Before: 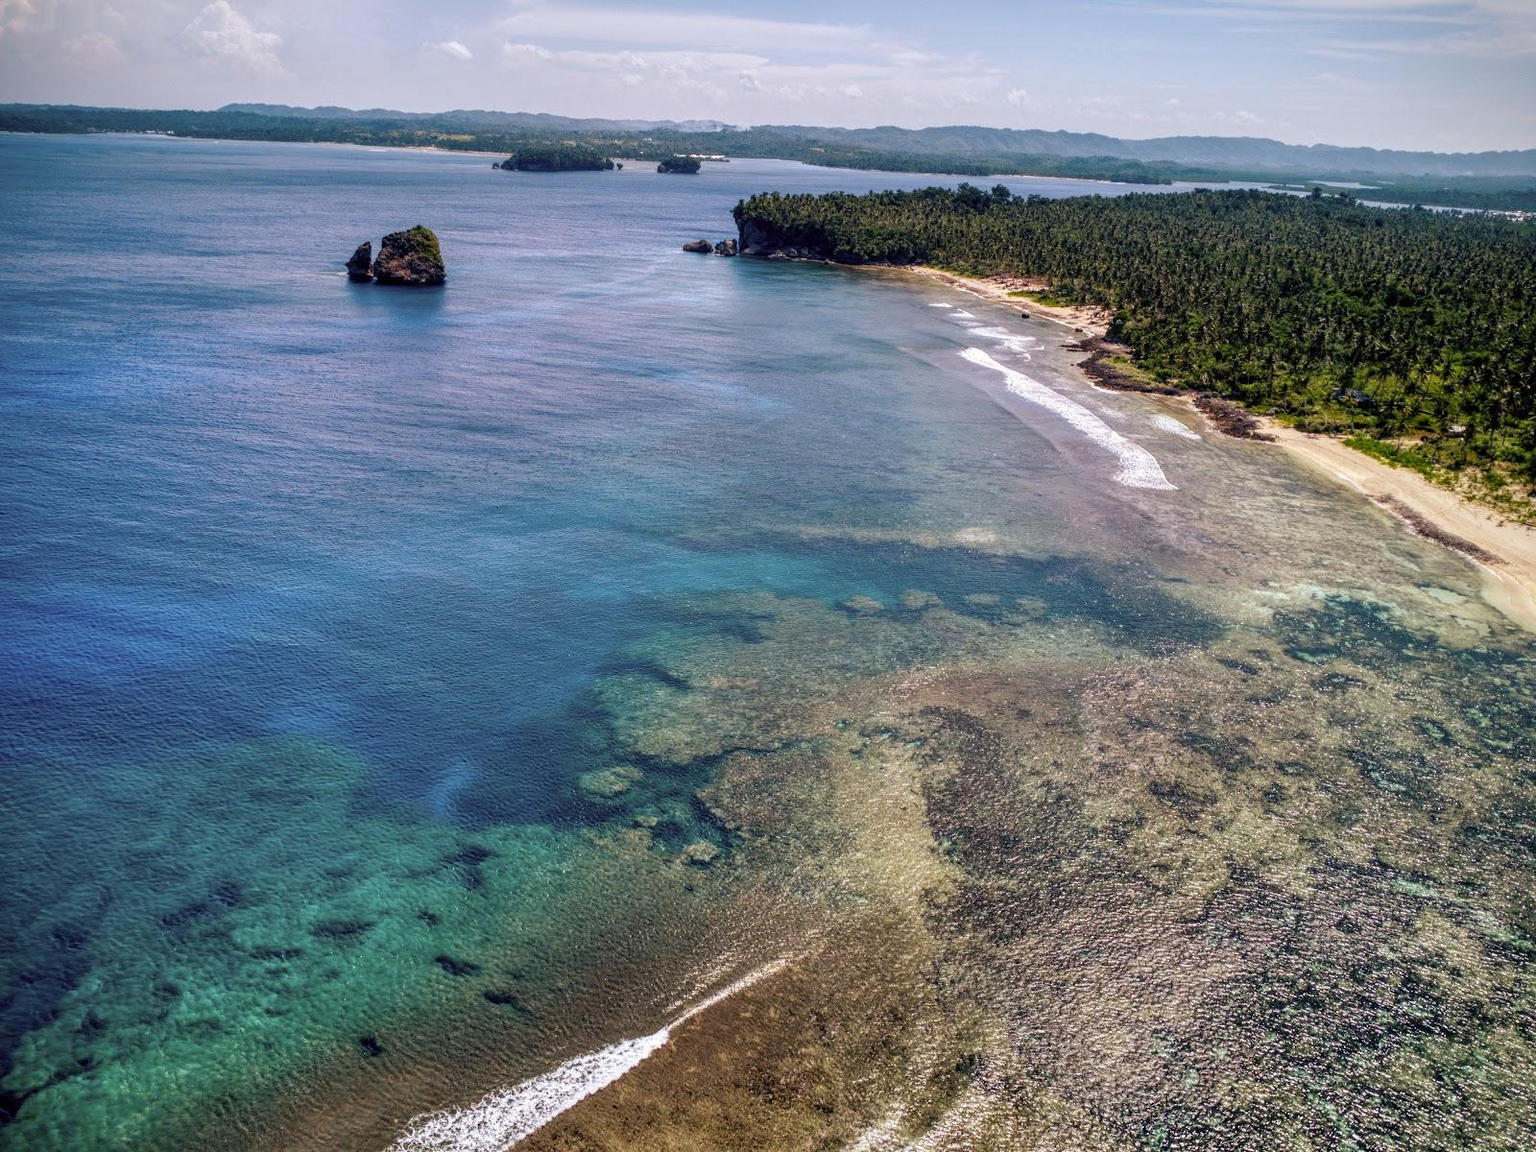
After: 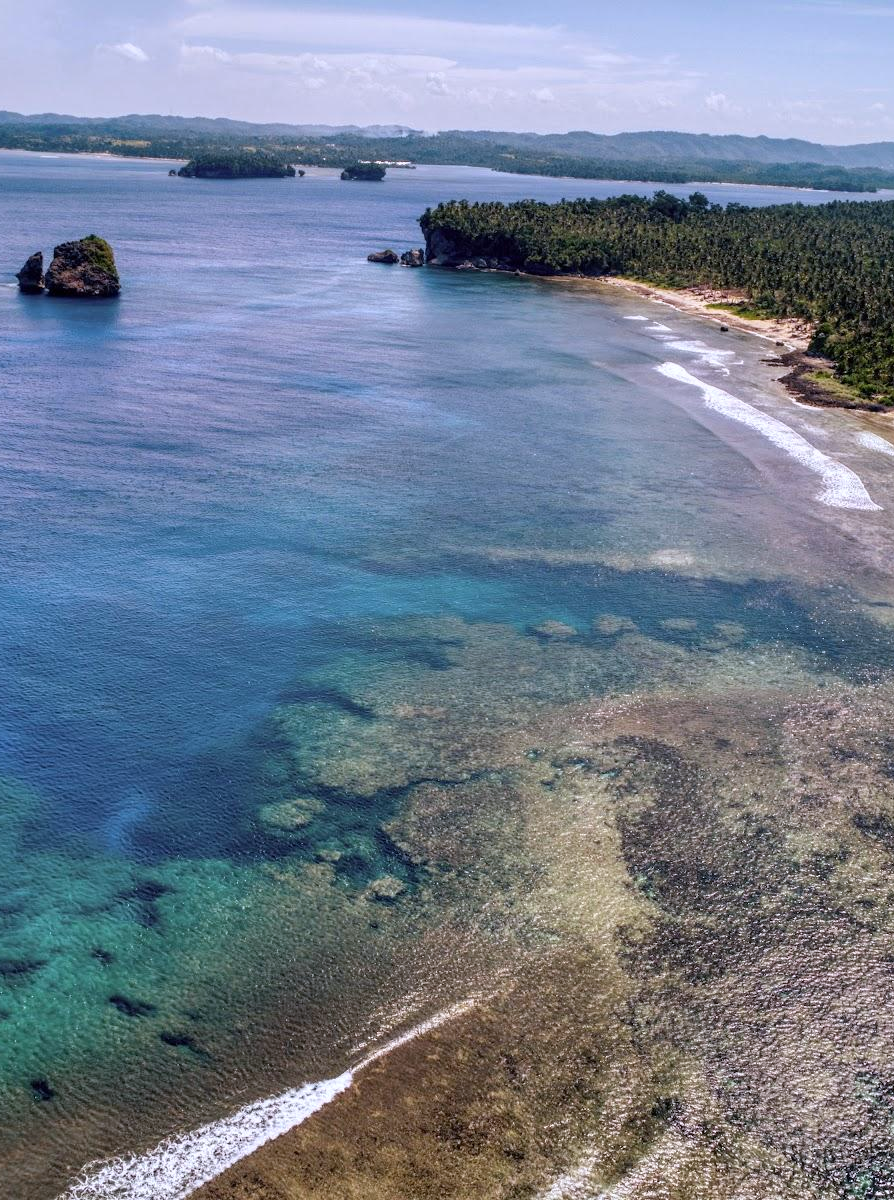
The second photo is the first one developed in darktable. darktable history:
crop: left 21.532%, right 22.549%
color calibration: illuminant as shot in camera, x 0.358, y 0.373, temperature 4628.91 K
